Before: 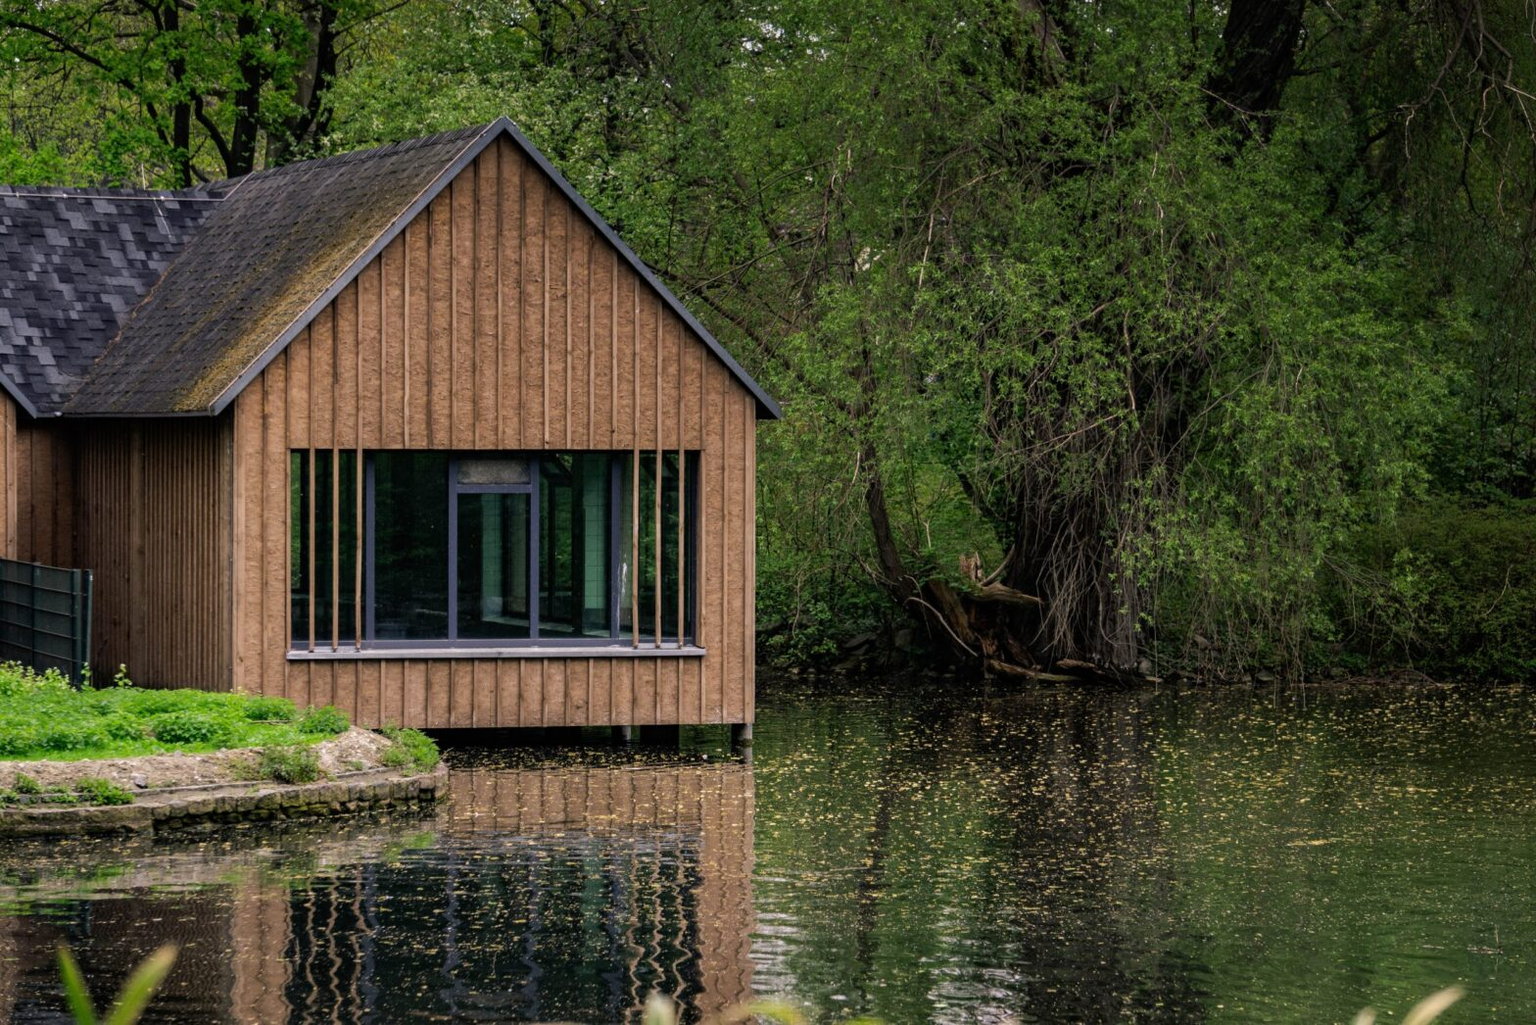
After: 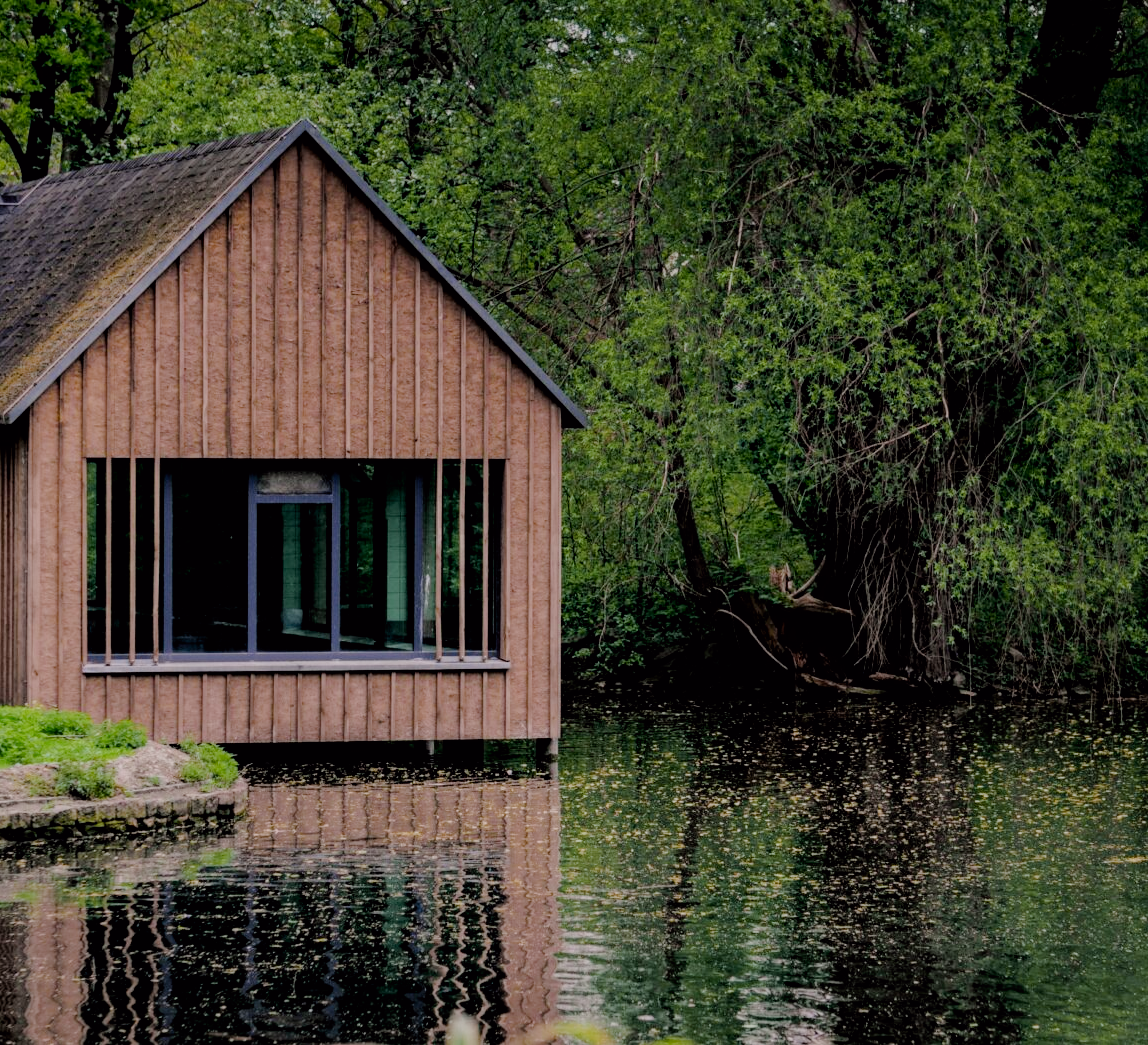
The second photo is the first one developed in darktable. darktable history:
crop: left 13.443%, right 13.31%
filmic rgb: black relative exposure -4.42 EV, white relative exposure 6.58 EV, hardness 1.85, contrast 0.5
tone curve: curves: ch0 [(0, 0.001) (0.139, 0.096) (0.311, 0.278) (0.495, 0.531) (0.718, 0.816) (0.841, 0.909) (1, 0.967)]; ch1 [(0, 0) (0.272, 0.249) (0.388, 0.385) (0.469, 0.456) (0.495, 0.497) (0.538, 0.554) (0.578, 0.605) (0.707, 0.778) (1, 1)]; ch2 [(0, 0) (0.125, 0.089) (0.353, 0.329) (0.443, 0.408) (0.502, 0.499) (0.557, 0.542) (0.608, 0.635) (1, 1)], color space Lab, independent channels, preserve colors none
